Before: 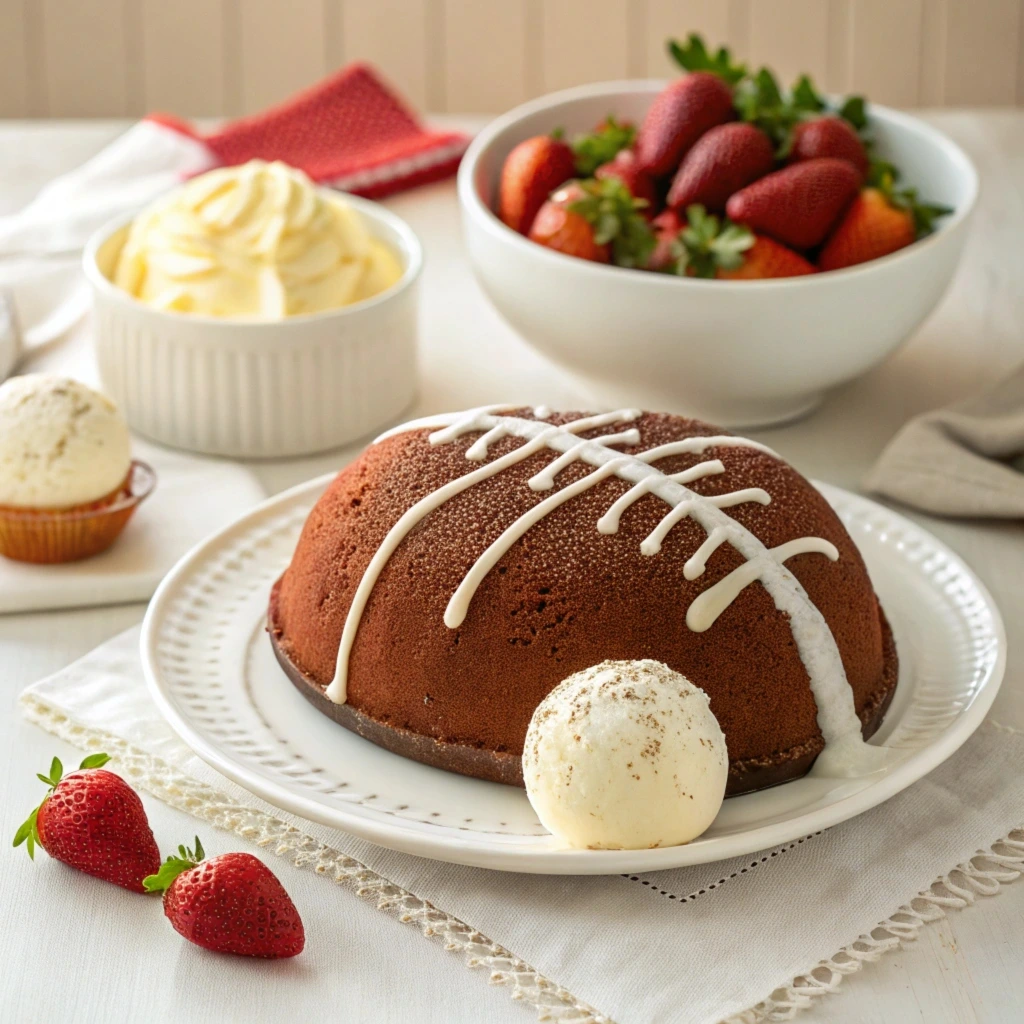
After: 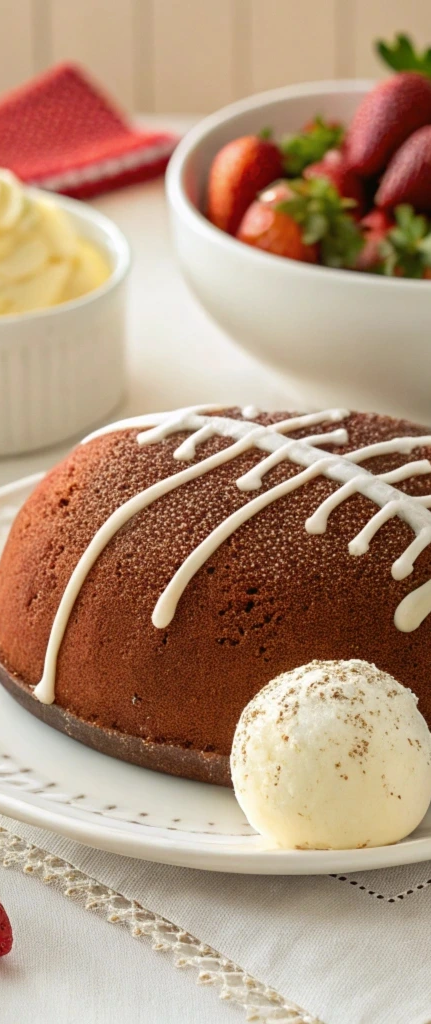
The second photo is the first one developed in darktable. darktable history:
levels: mode automatic
crop: left 28.583%, right 29.231%
